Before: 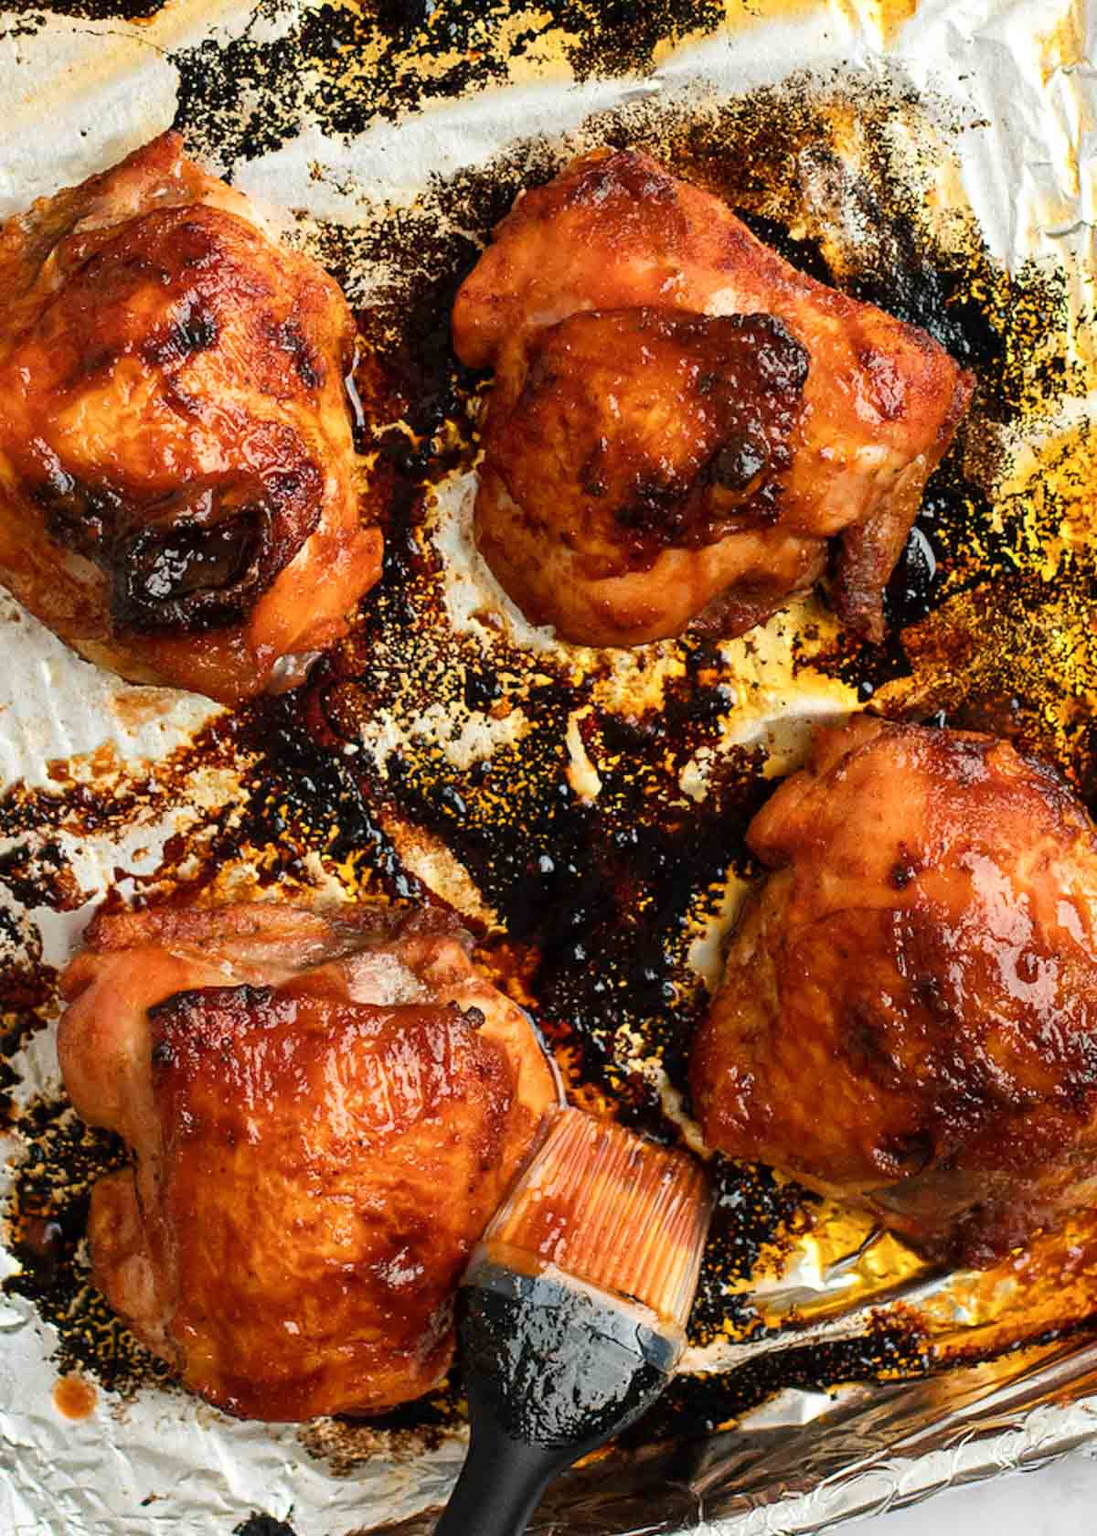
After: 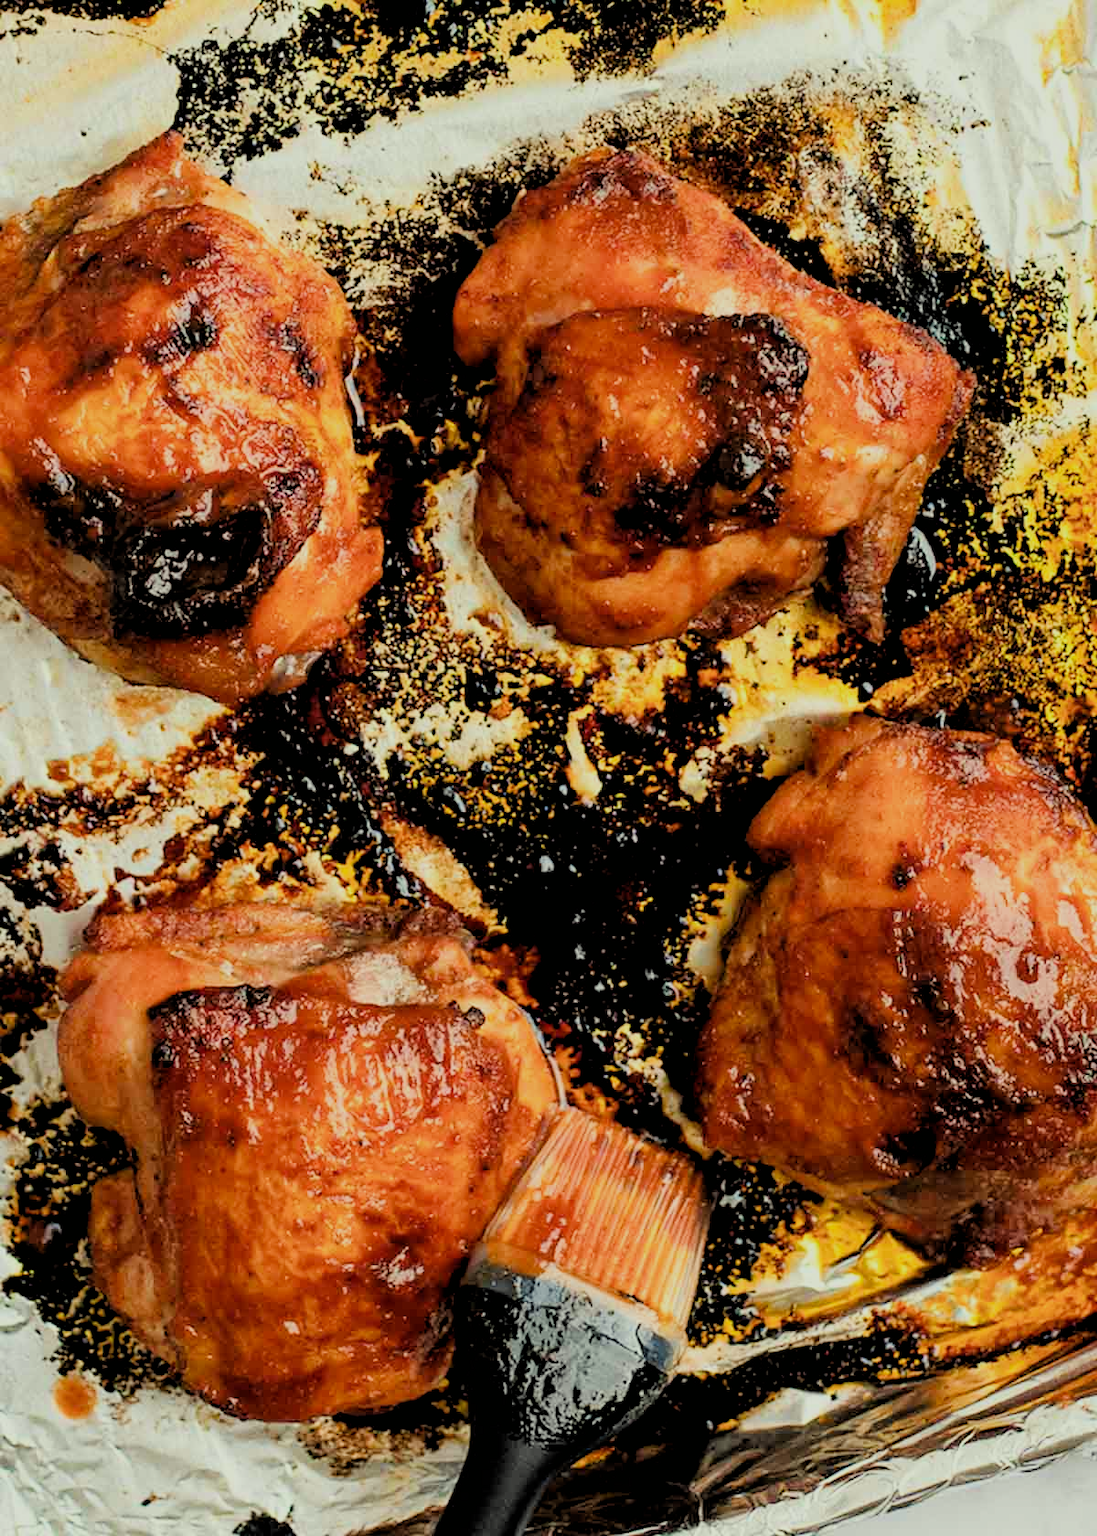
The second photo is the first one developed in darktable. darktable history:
color correction: highlights a* -4.28, highlights b* 6.53
filmic rgb: black relative exposure -7.65 EV, white relative exposure 4.56 EV, hardness 3.61
rgb levels: levels [[0.01, 0.419, 0.839], [0, 0.5, 1], [0, 0.5, 1]]
